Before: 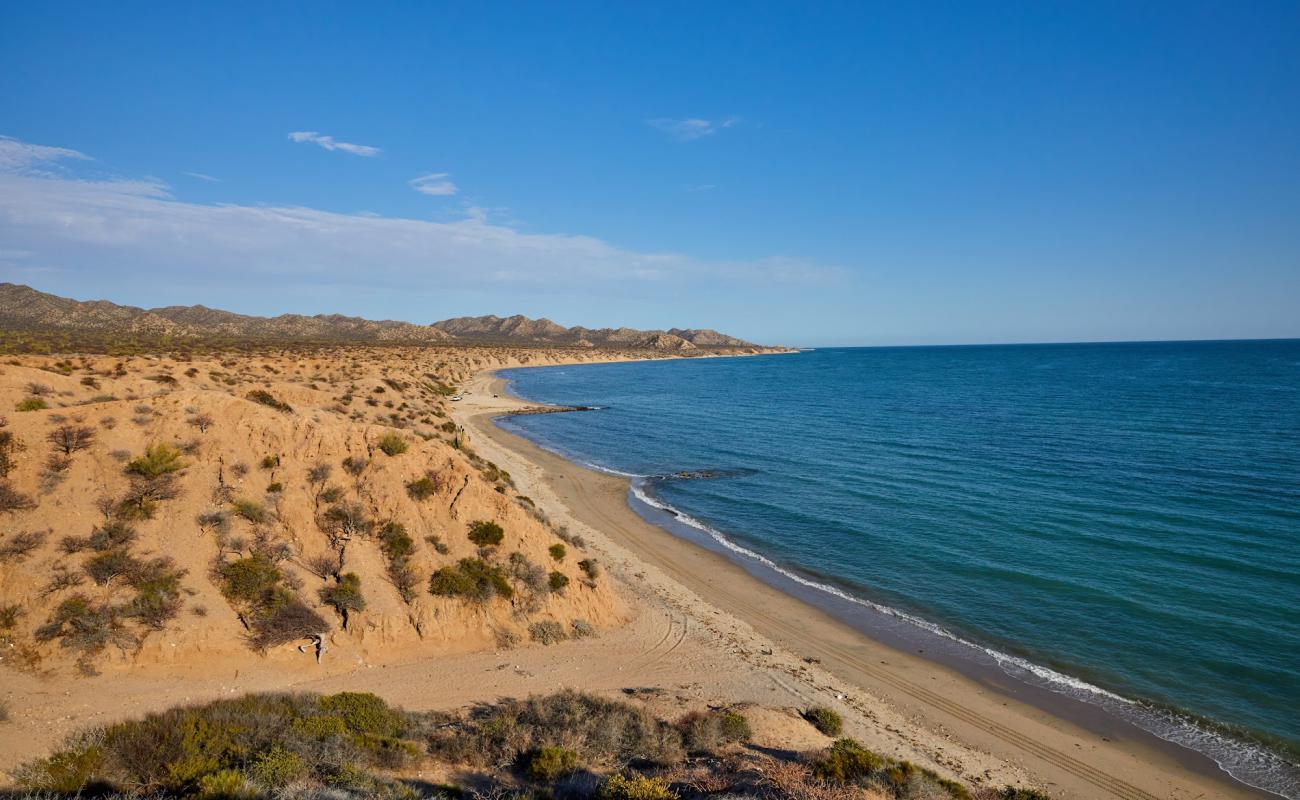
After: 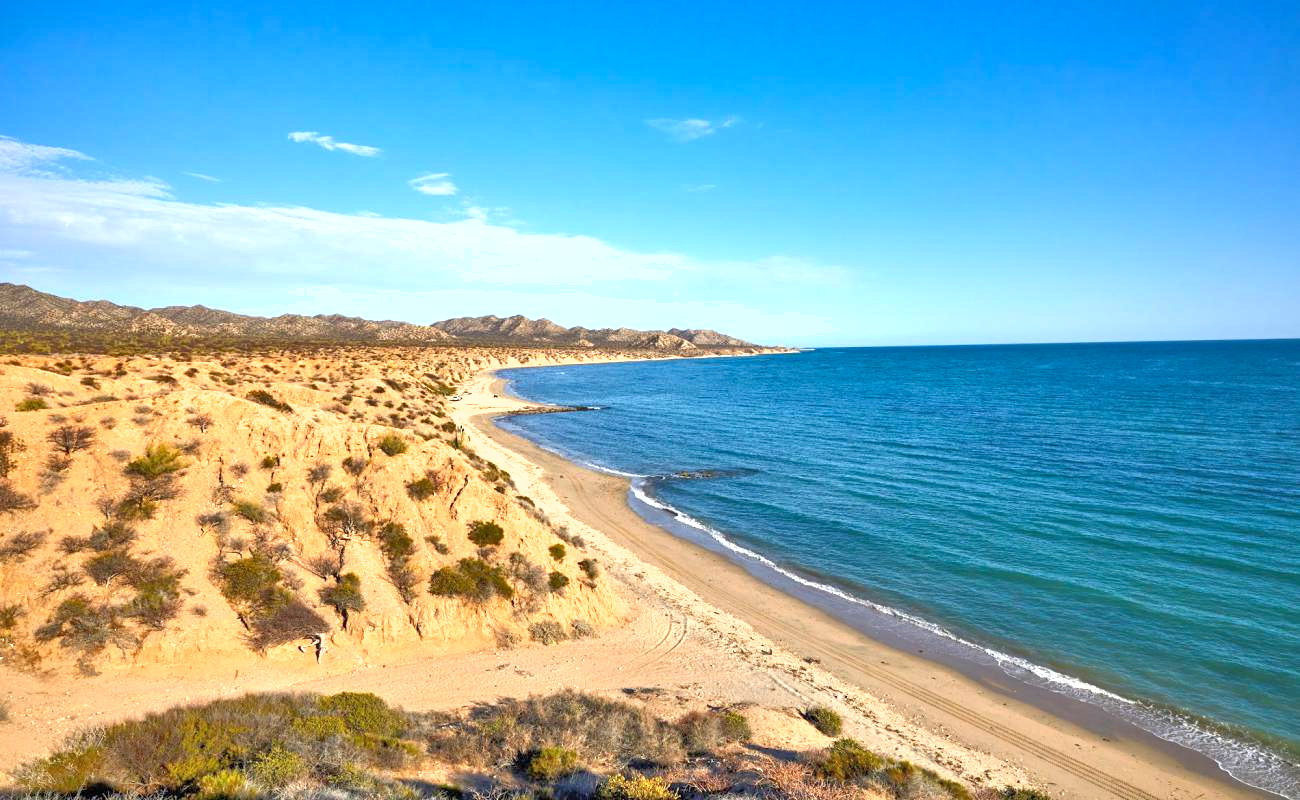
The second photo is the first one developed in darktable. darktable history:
tone equalizer: -7 EV 0.15 EV, -6 EV 0.573 EV, -5 EV 1.13 EV, -4 EV 1.37 EV, -3 EV 1.13 EV, -2 EV 0.6 EV, -1 EV 0.168 EV
exposure: black level correction 0, exposure 1.2 EV, compensate highlight preservation false
shadows and highlights: radius 267.6, soften with gaussian
